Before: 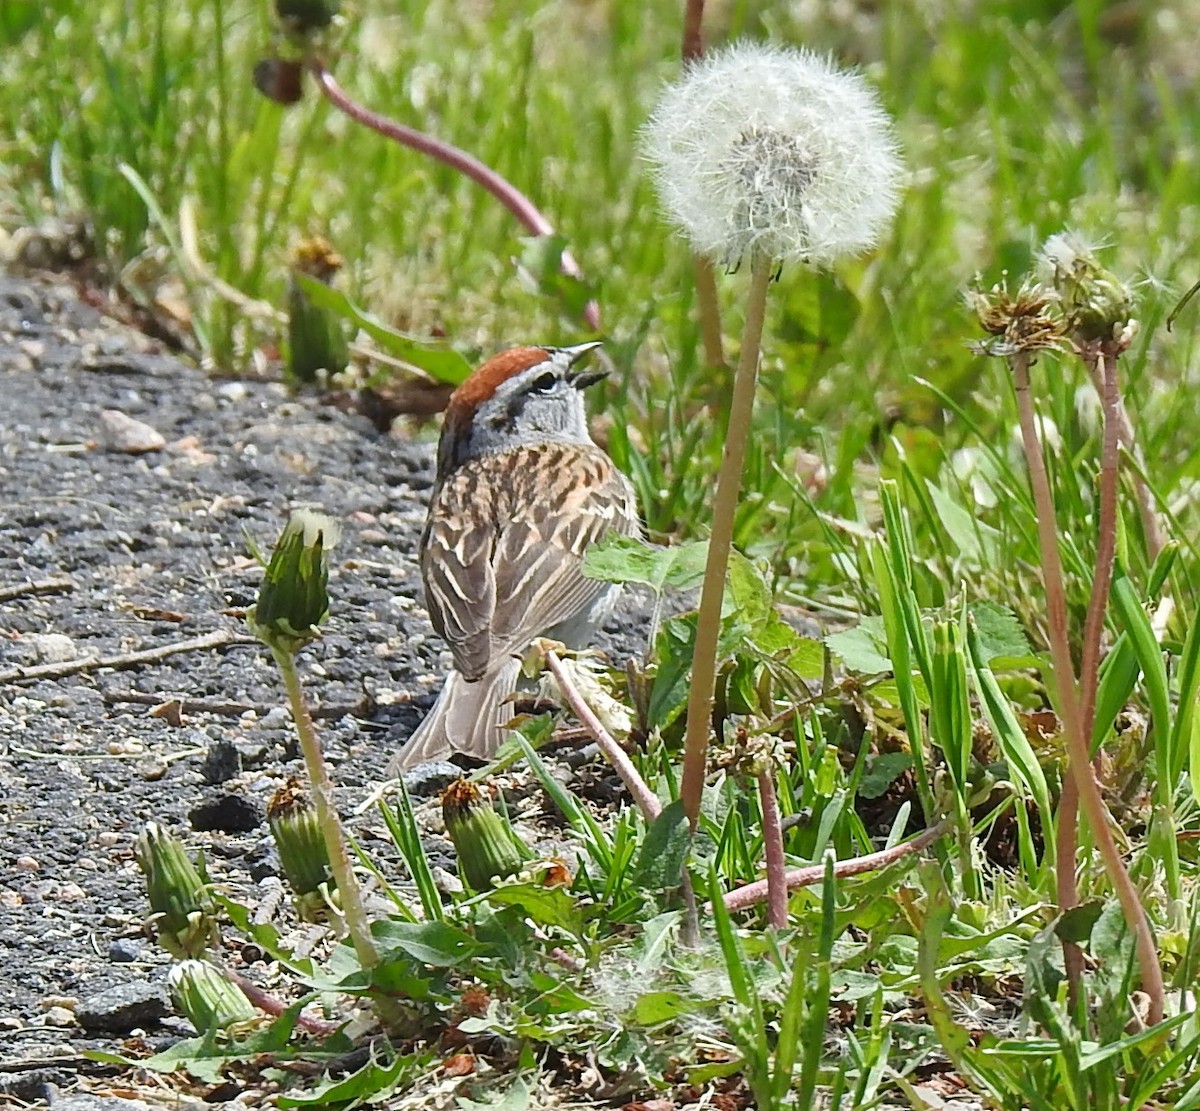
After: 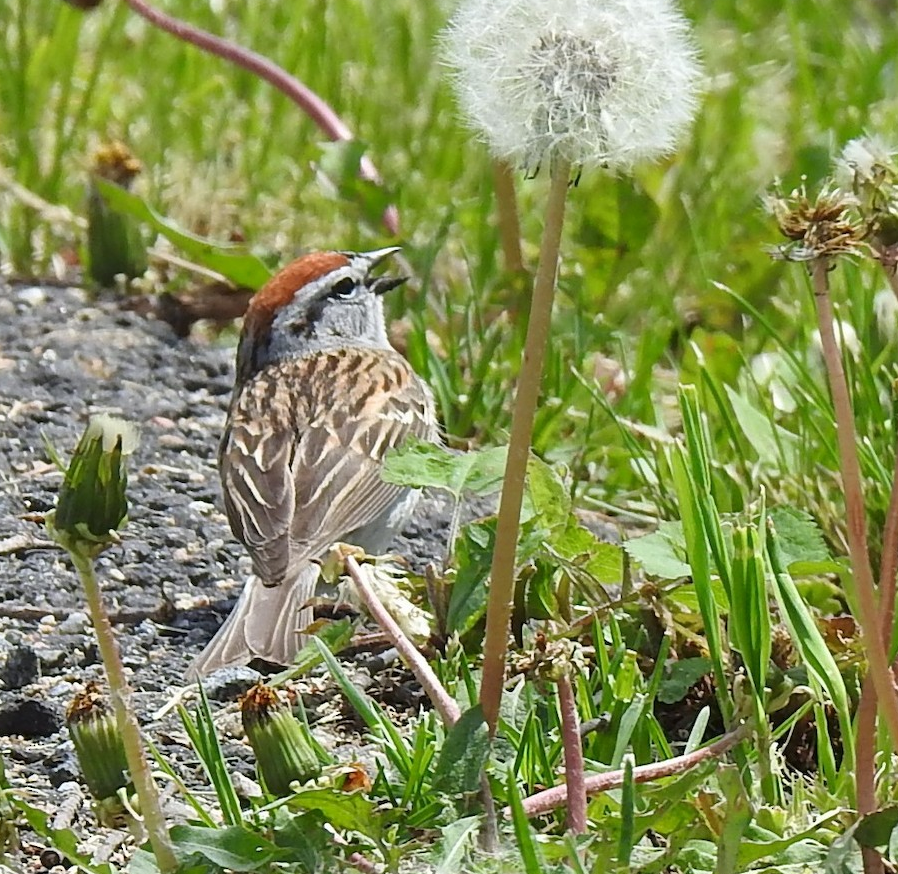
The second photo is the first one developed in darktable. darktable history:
crop: left 16.803%, top 8.629%, right 8.324%, bottom 12.686%
